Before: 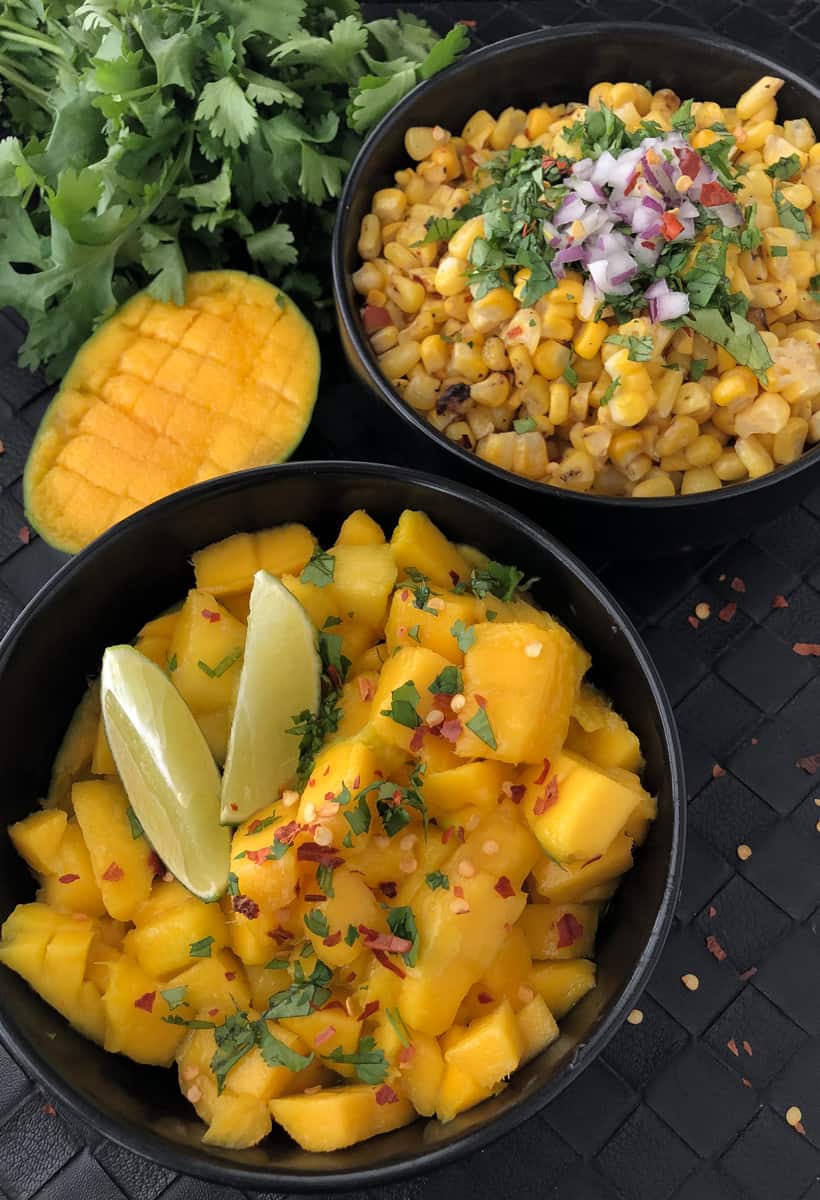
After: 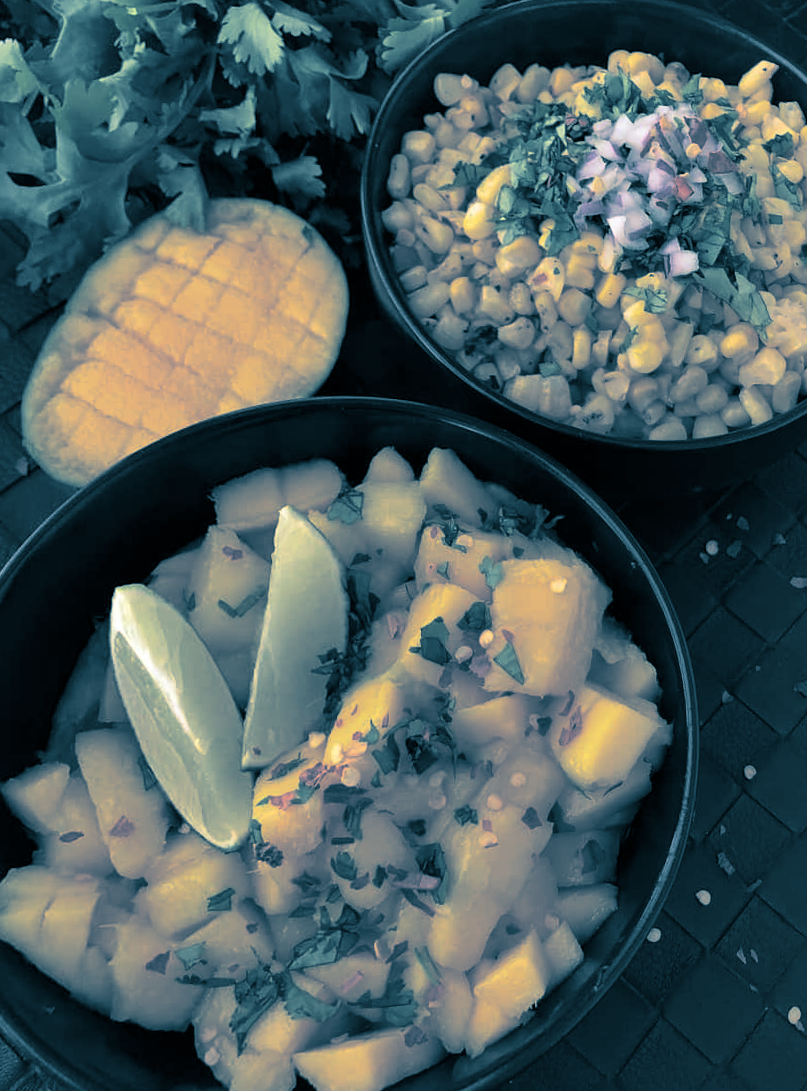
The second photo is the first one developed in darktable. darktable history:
split-toning: shadows › hue 212.4°, balance -70
rotate and perspective: rotation -0.013°, lens shift (vertical) -0.027, lens shift (horizontal) 0.178, crop left 0.016, crop right 0.989, crop top 0.082, crop bottom 0.918
